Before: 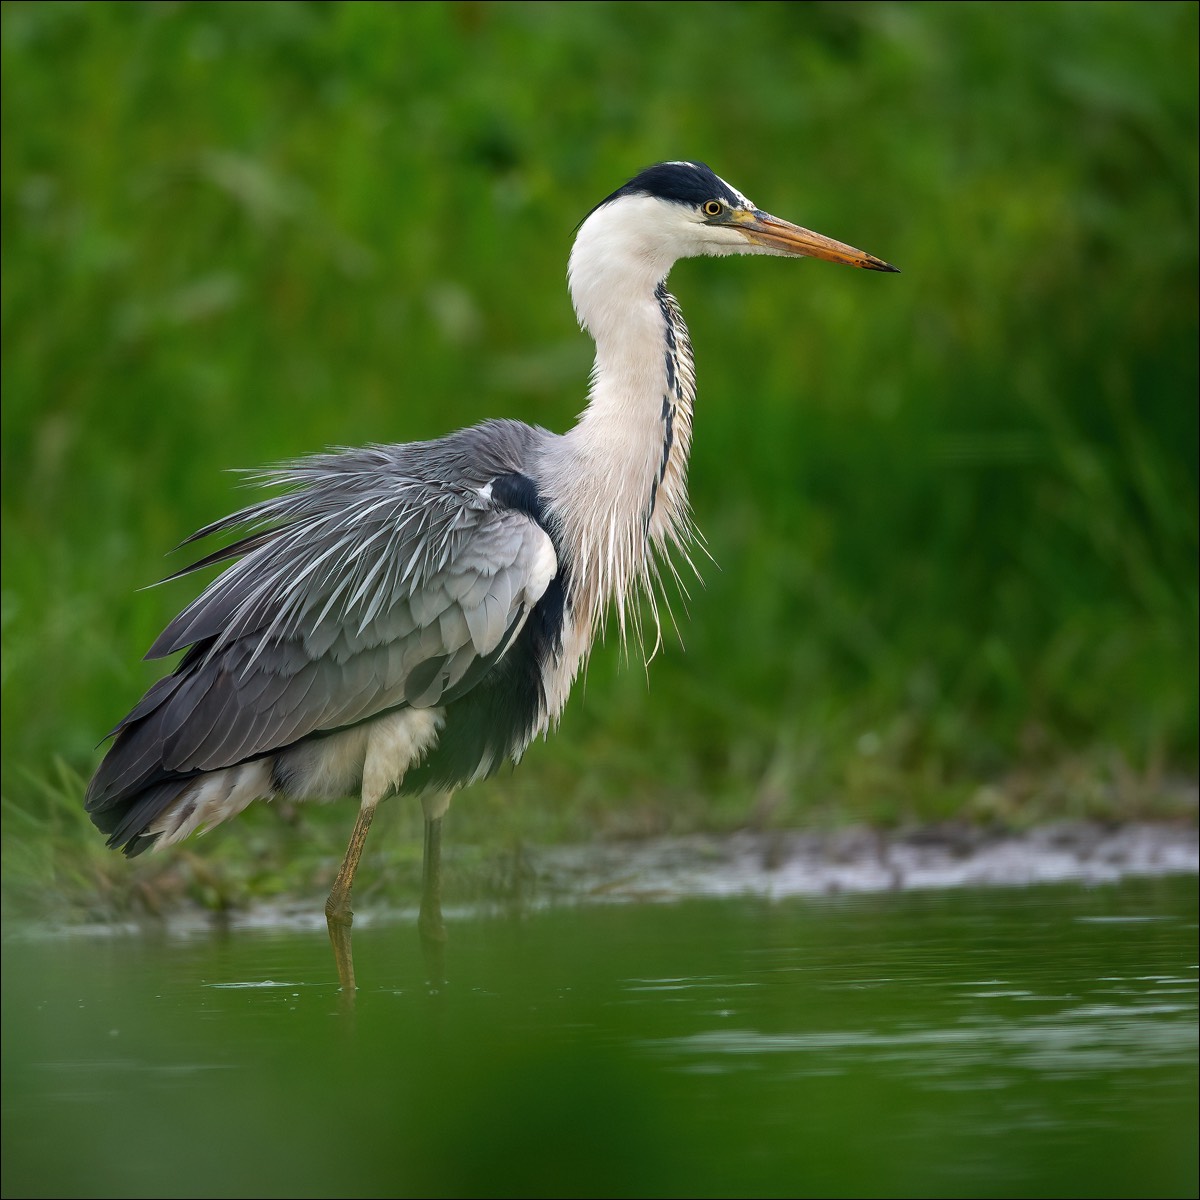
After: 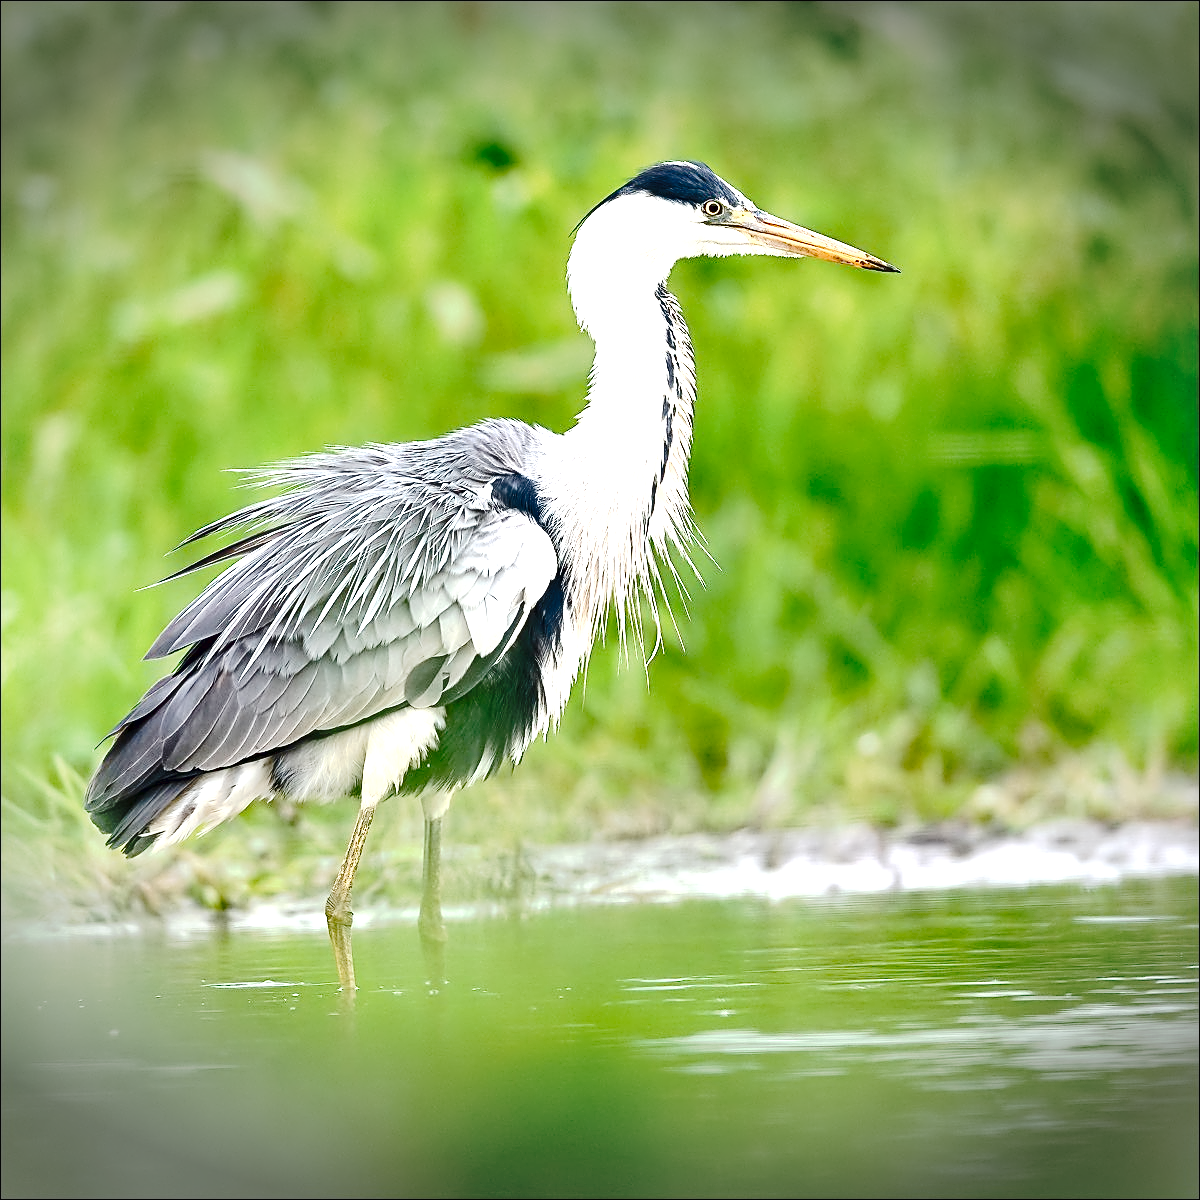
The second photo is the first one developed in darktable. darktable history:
exposure: black level correction 0, exposure 1.631 EV, compensate exposure bias true, compensate highlight preservation false
contrast equalizer: y [[0.5, 0.542, 0.583, 0.625, 0.667, 0.708], [0.5 ×6], [0.5 ×6], [0, 0.033, 0.067, 0.1, 0.133, 0.167], [0, 0.05, 0.1, 0.15, 0.2, 0.25]], mix 0.14
contrast brightness saturation: contrast 0.111, saturation -0.155
sharpen: on, module defaults
vignetting: fall-off start 100.68%, brightness -0.678, width/height ratio 1.303, unbound false
tone curve: curves: ch0 [(0, 0) (0.003, 0.023) (0.011, 0.029) (0.025, 0.037) (0.044, 0.047) (0.069, 0.057) (0.1, 0.075) (0.136, 0.103) (0.177, 0.145) (0.224, 0.193) (0.277, 0.266) (0.335, 0.362) (0.399, 0.473) (0.468, 0.569) (0.543, 0.655) (0.623, 0.73) (0.709, 0.804) (0.801, 0.874) (0.898, 0.924) (1, 1)], preserve colors none
shadows and highlights: white point adjustment 0.026, soften with gaussian
